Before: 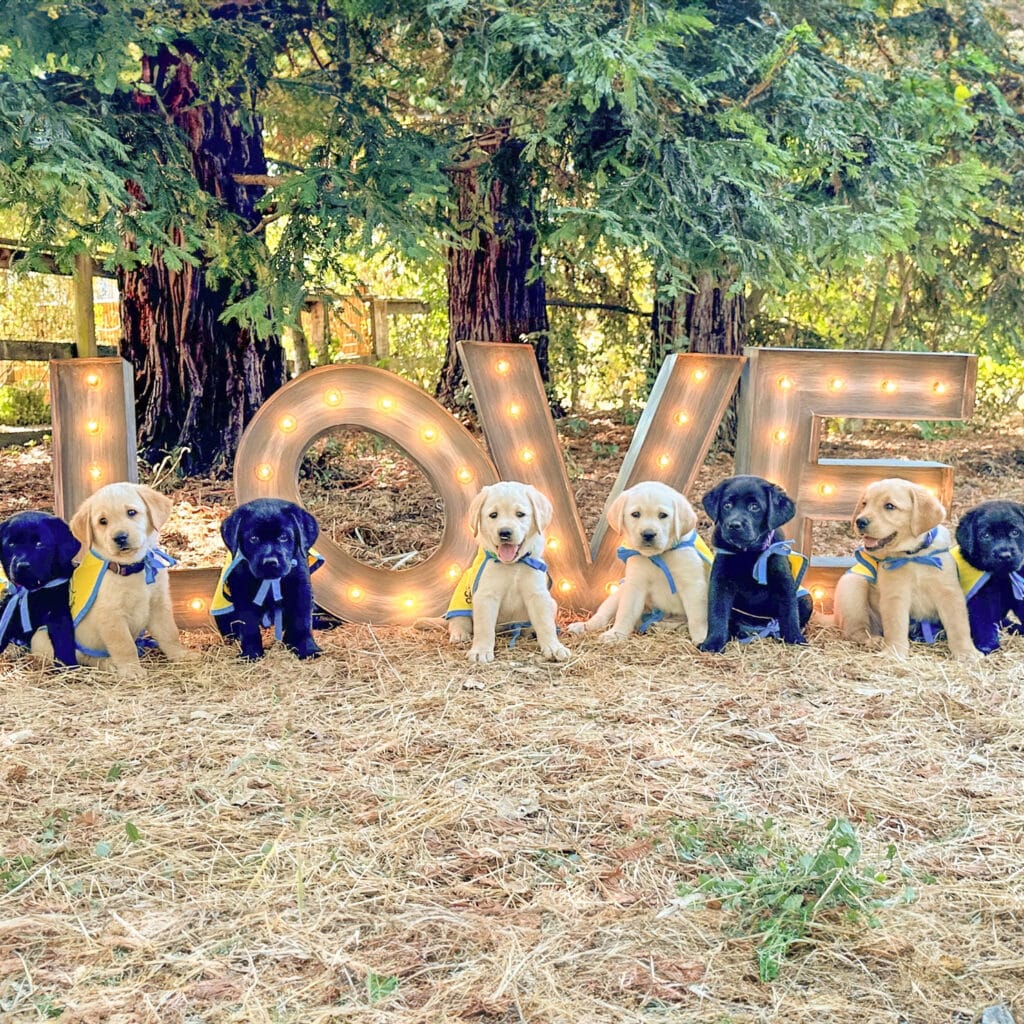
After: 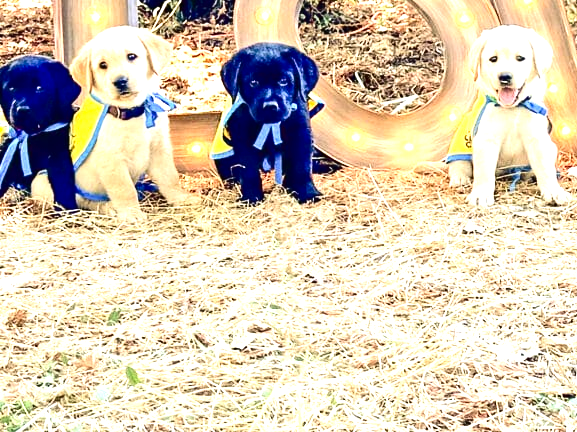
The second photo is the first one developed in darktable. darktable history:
exposure: black level correction -0.002, exposure 1.114 EV, compensate exposure bias true, compensate highlight preservation false
contrast brightness saturation: contrast 0.191, brightness -0.235, saturation 0.11
crop: top 44.611%, right 43.633%, bottom 13.179%
